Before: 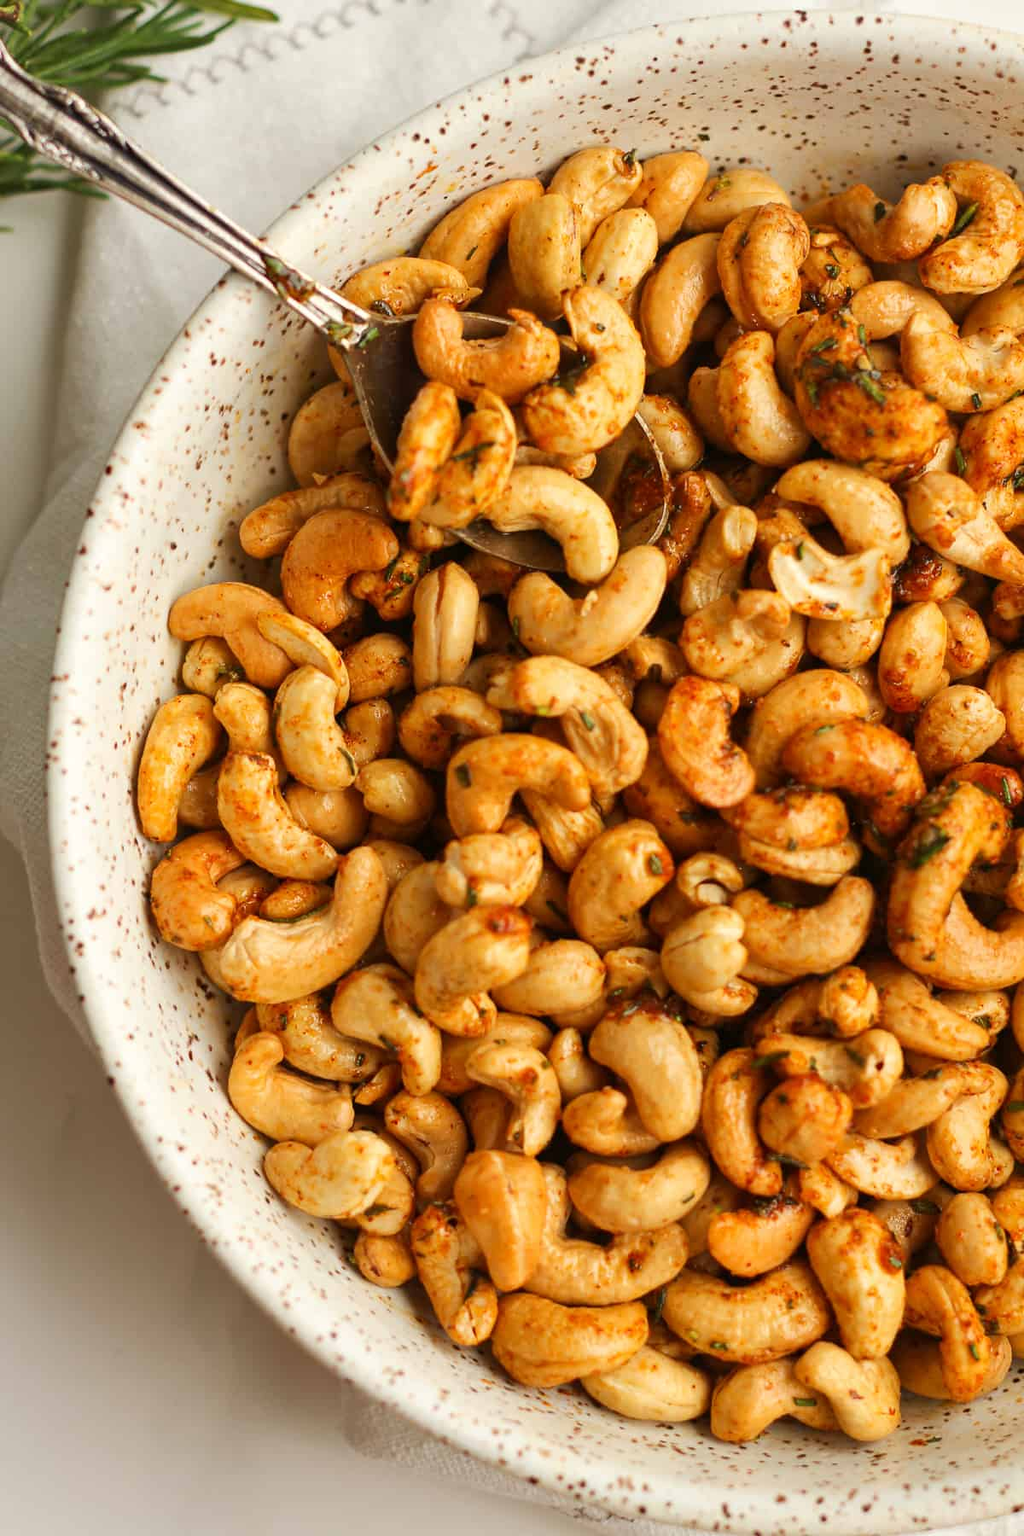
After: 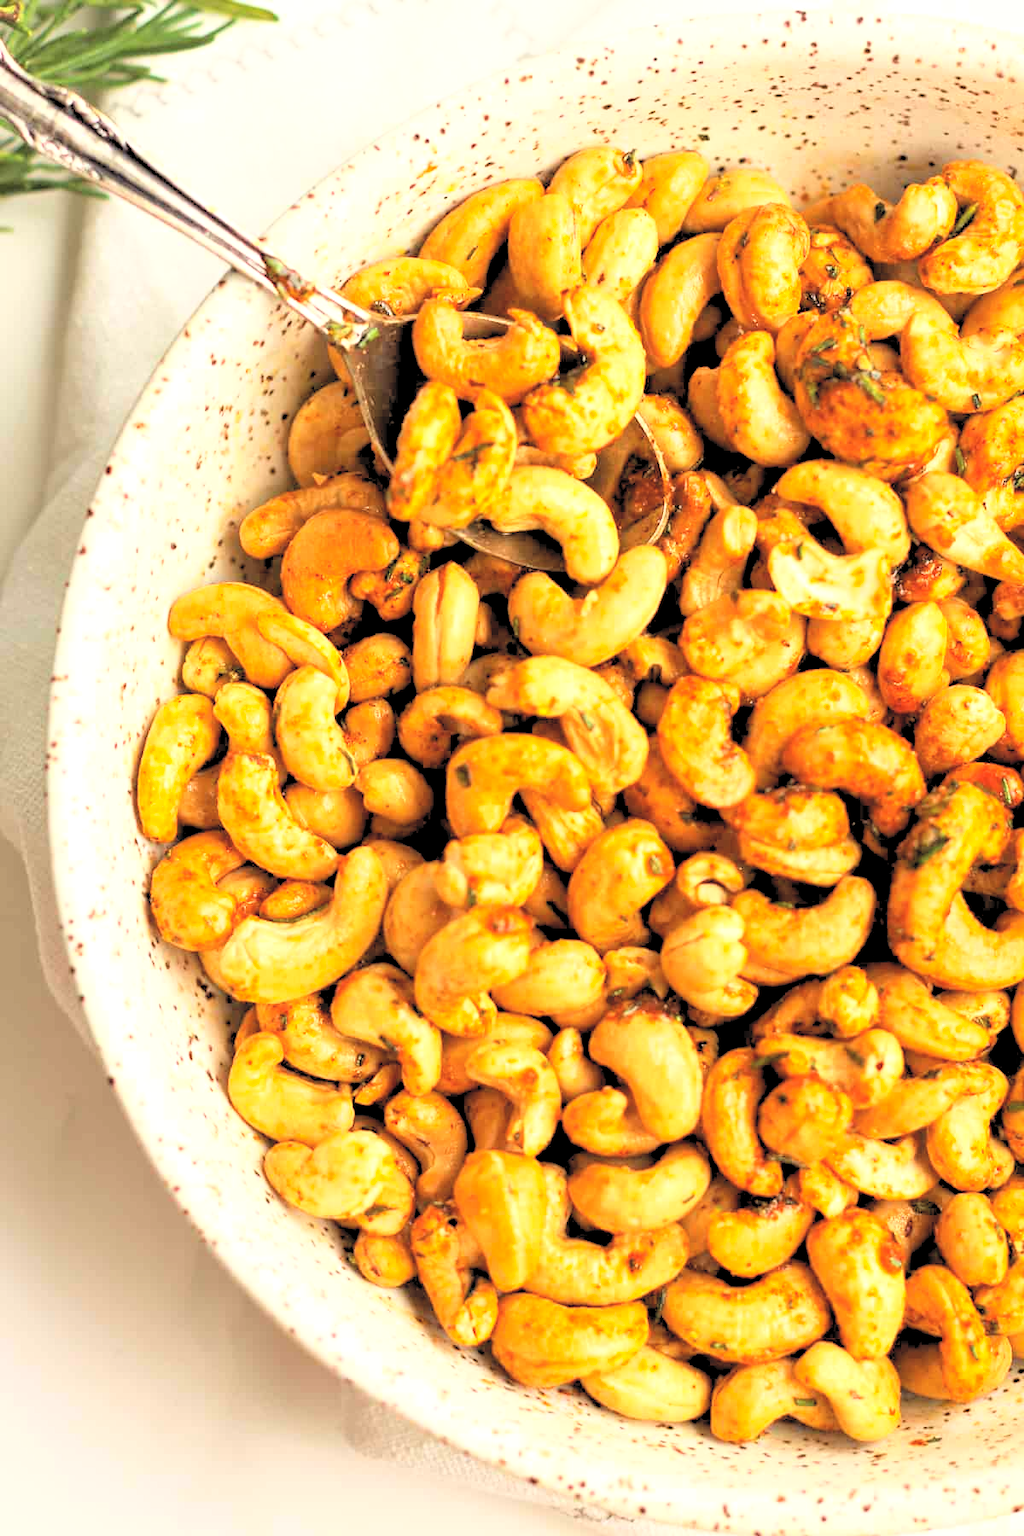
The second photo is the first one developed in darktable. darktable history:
base curve: curves: ch0 [(0.017, 0) (0.425, 0.441) (0.844, 0.933) (1, 1)]
exposure: black level correction 0, exposure 0.703 EV, compensate highlight preservation false
contrast brightness saturation: contrast 0.103, brightness 0.316, saturation 0.148
